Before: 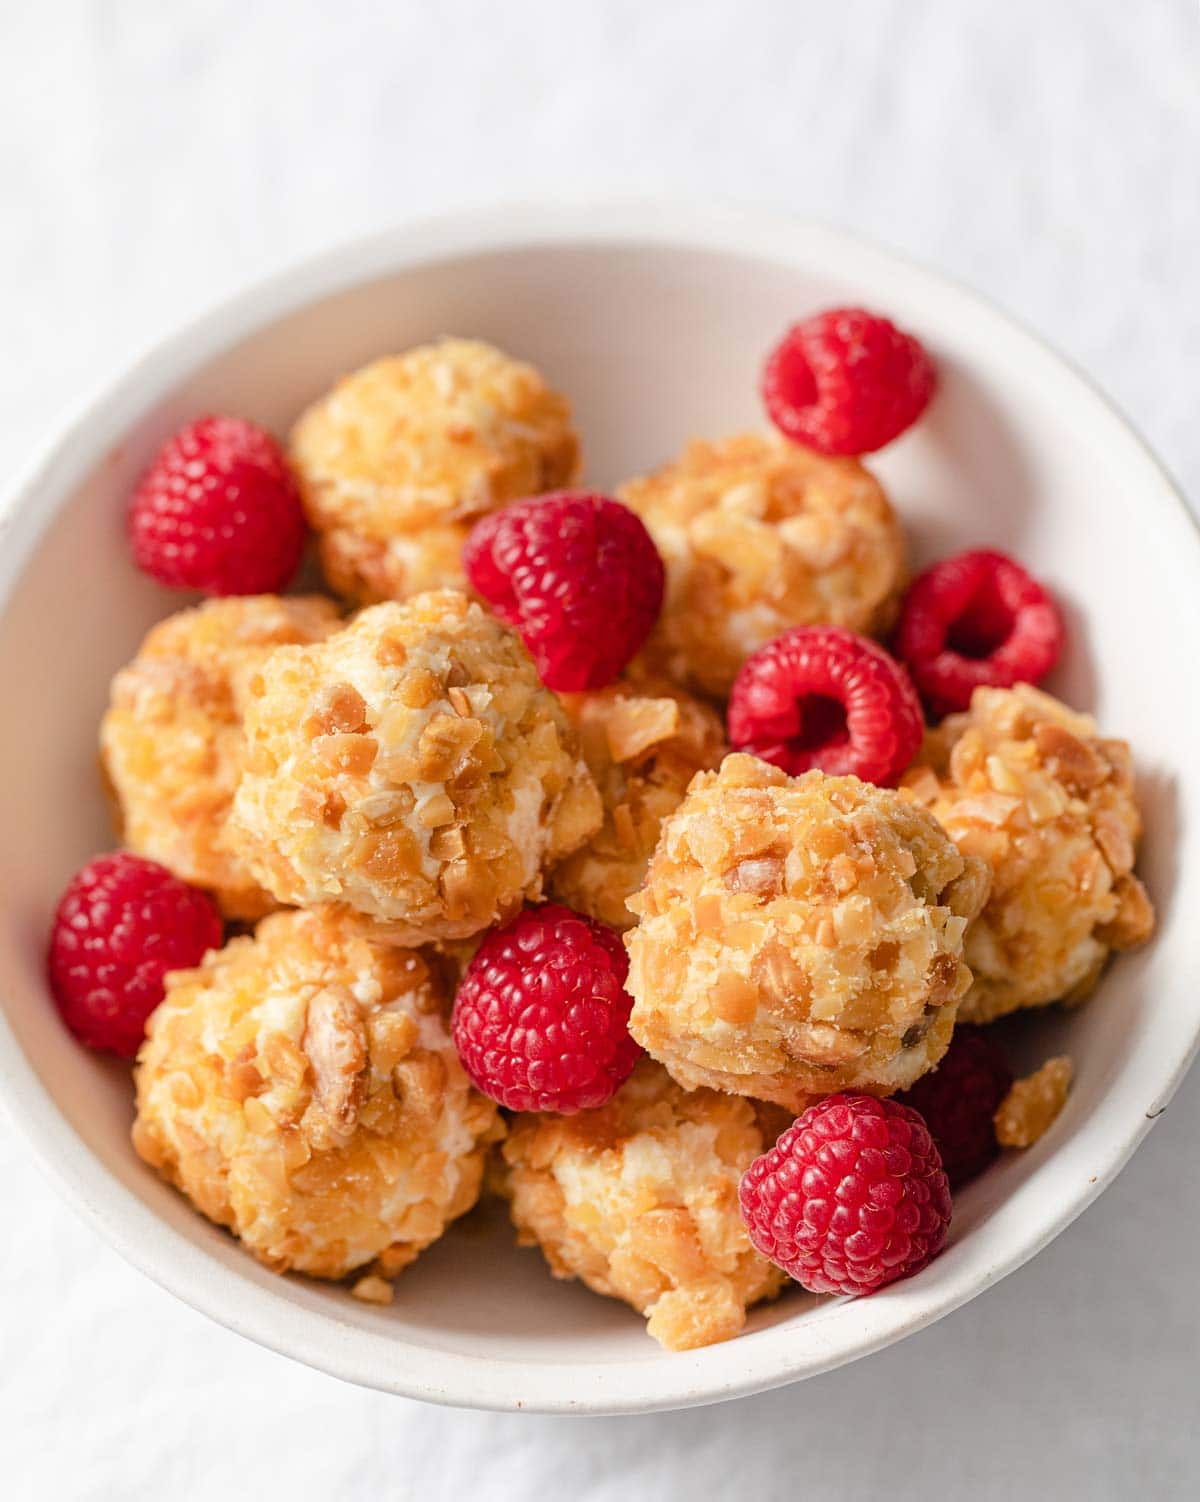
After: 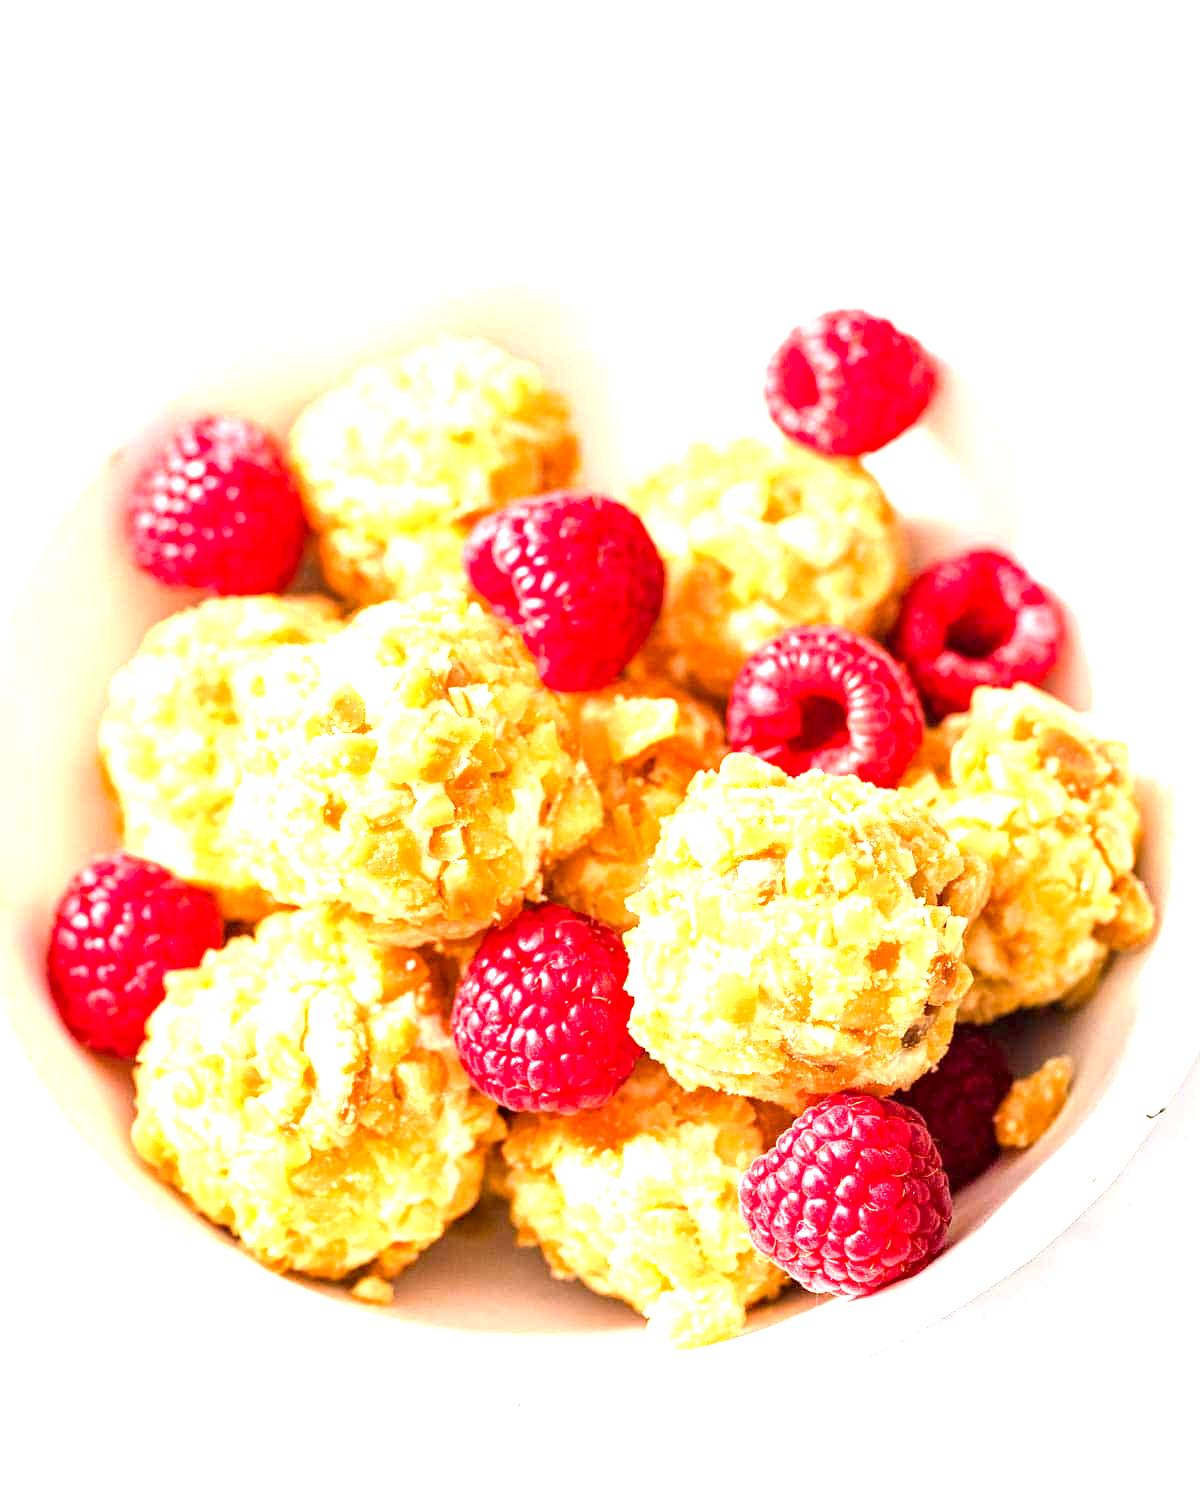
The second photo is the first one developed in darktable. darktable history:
exposure: black level correction 0.001, exposure 2 EV, compensate highlight preservation false
haze removal: compatibility mode true, adaptive false
